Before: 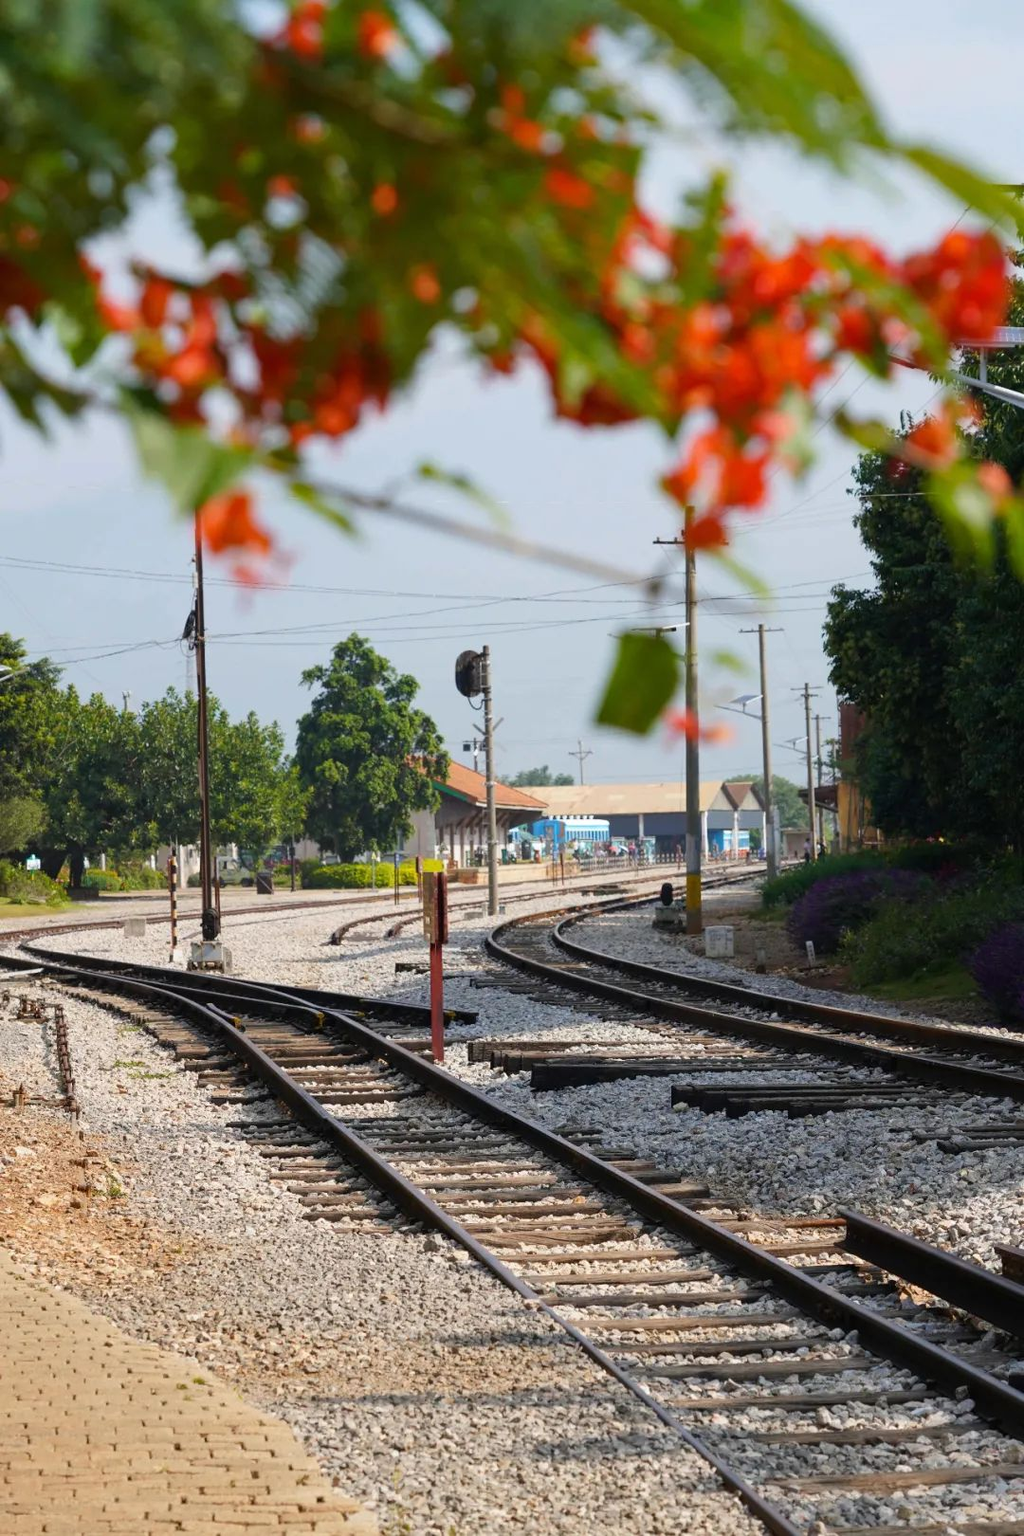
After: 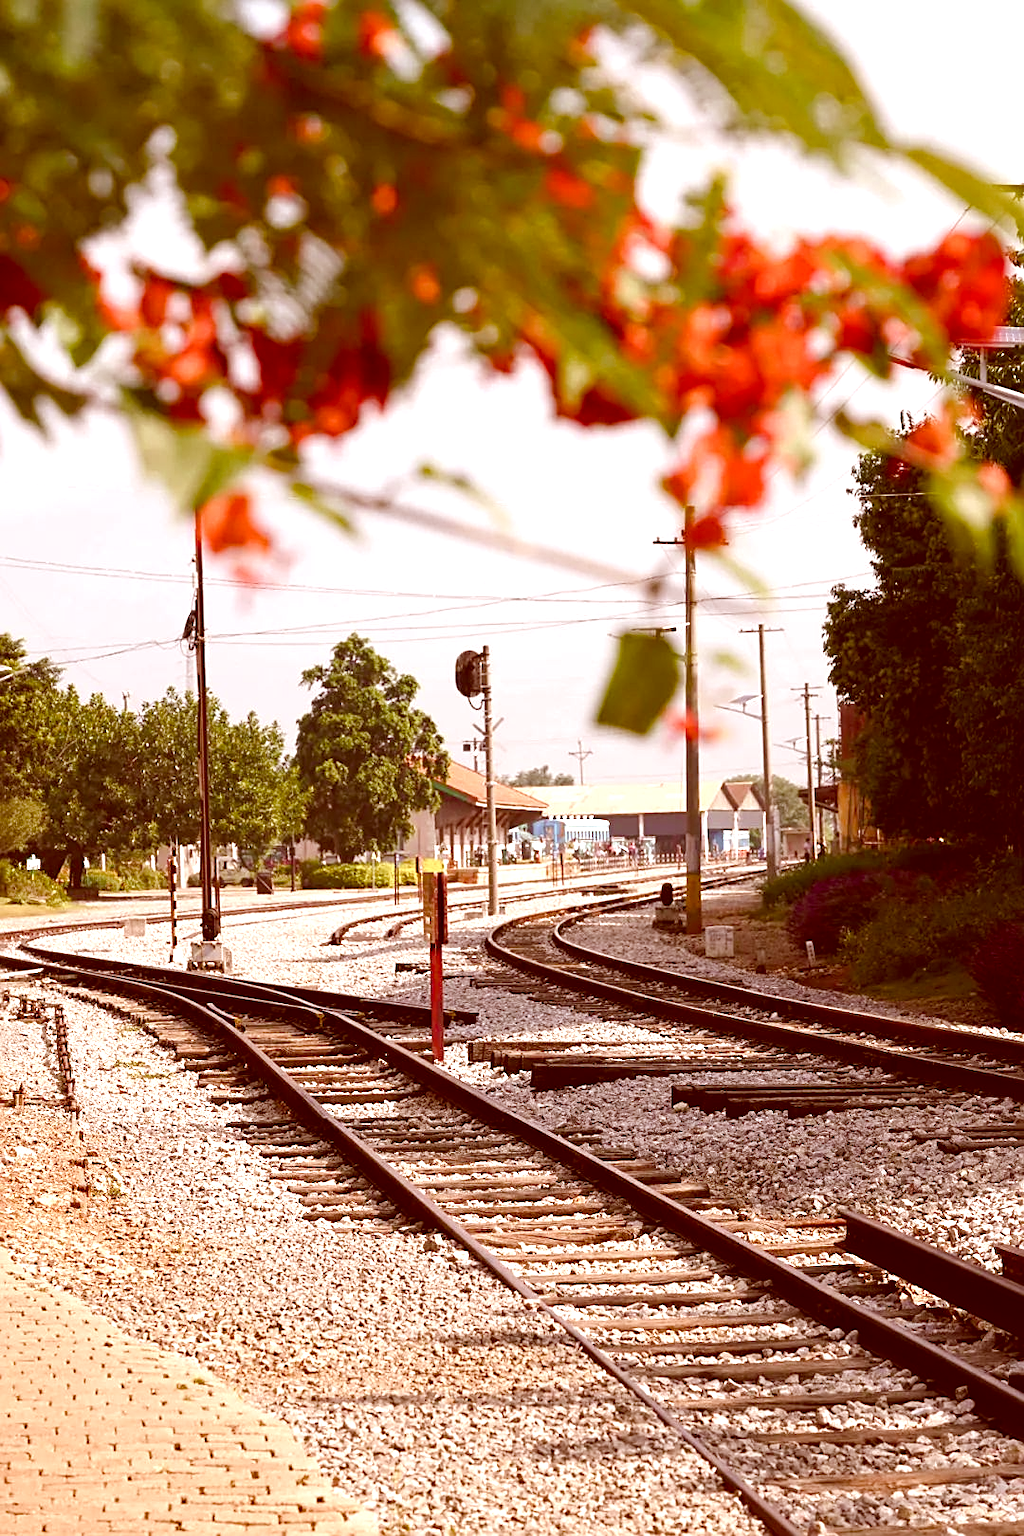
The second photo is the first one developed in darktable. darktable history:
exposure: exposure 0.632 EV, compensate highlight preservation false
color balance rgb: shadows lift › chroma 3.708%, shadows lift › hue 88.98°, perceptual saturation grading › global saturation 0.771%, perceptual saturation grading › highlights -17.194%, perceptual saturation grading › mid-tones 33.376%, perceptual saturation grading › shadows 50.349%, contrast 4.839%
color correction: highlights a* 9.28, highlights b* 8.89, shadows a* 39.57, shadows b* 39.92, saturation 0.767
contrast brightness saturation: contrast 0.013, saturation -0.047
sharpen: on, module defaults
